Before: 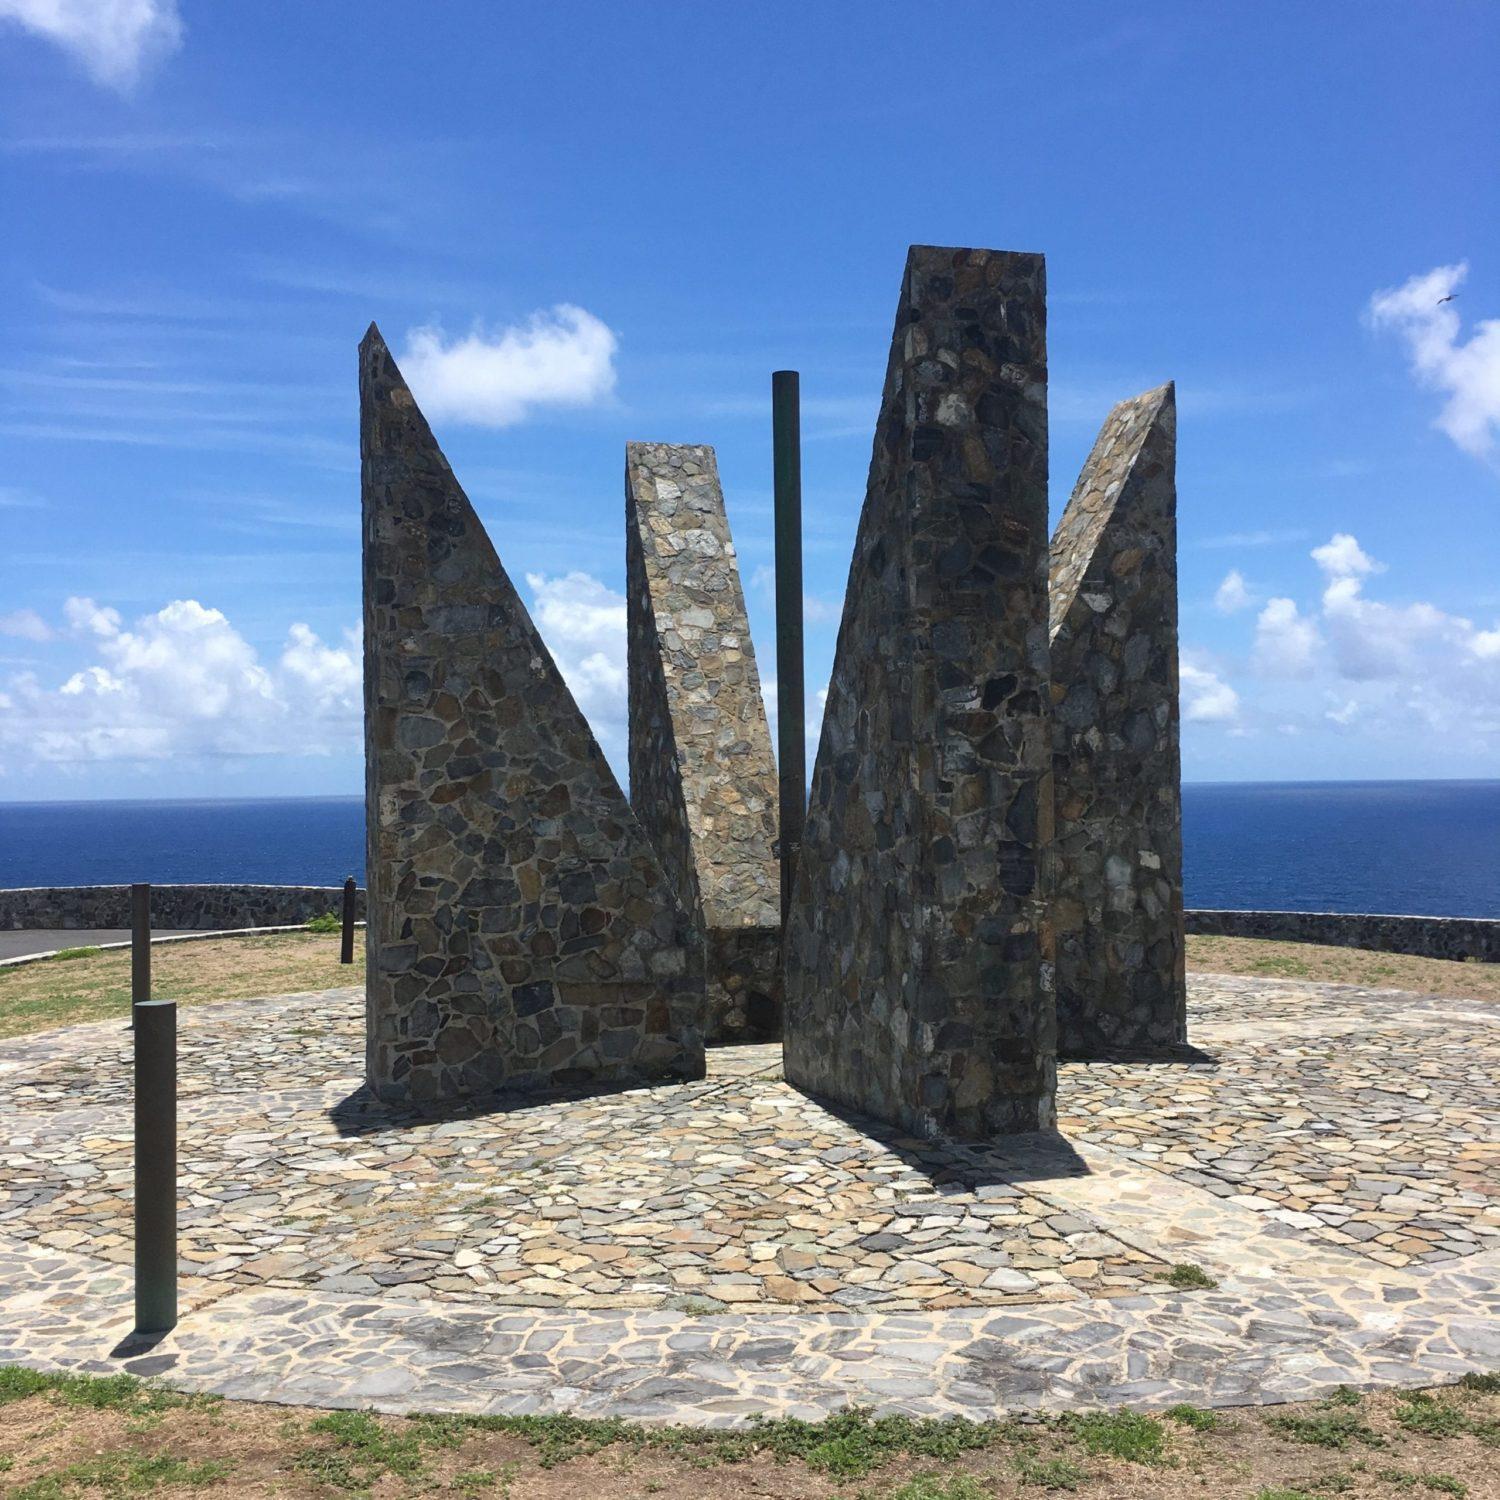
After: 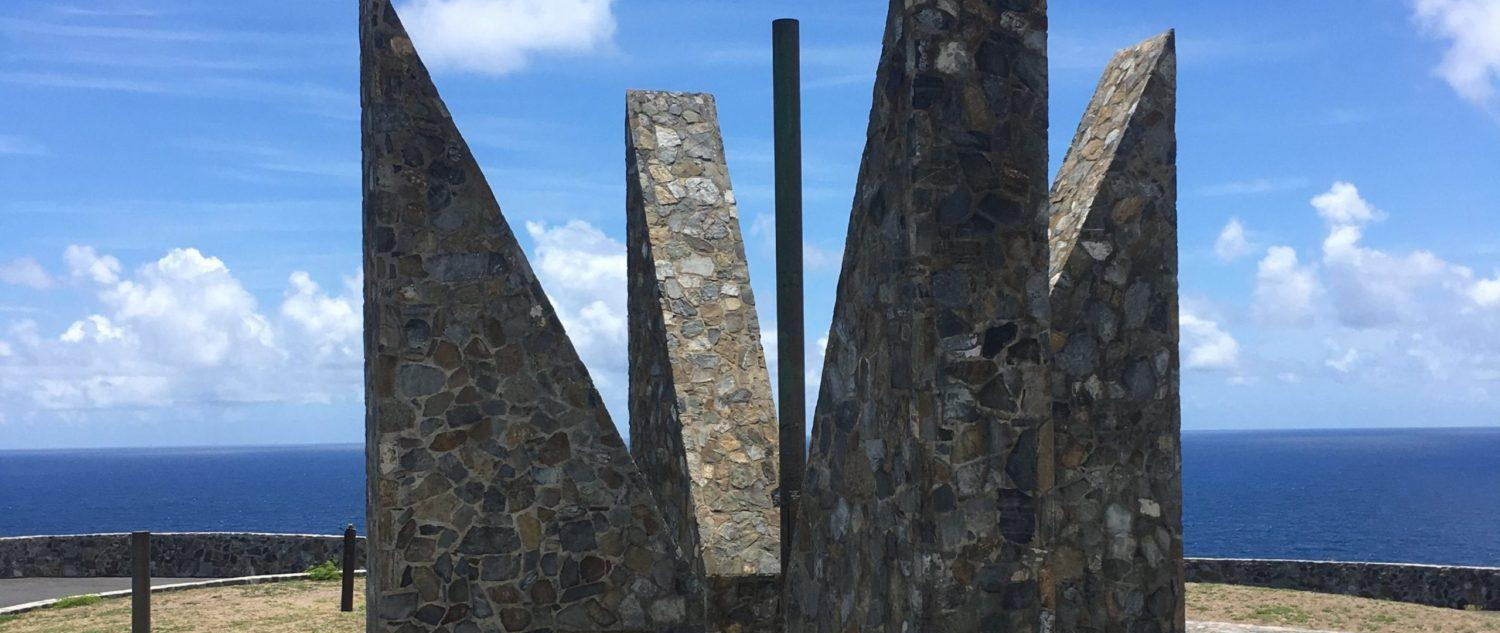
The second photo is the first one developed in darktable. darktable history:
crop and rotate: top 23.49%, bottom 34.271%
